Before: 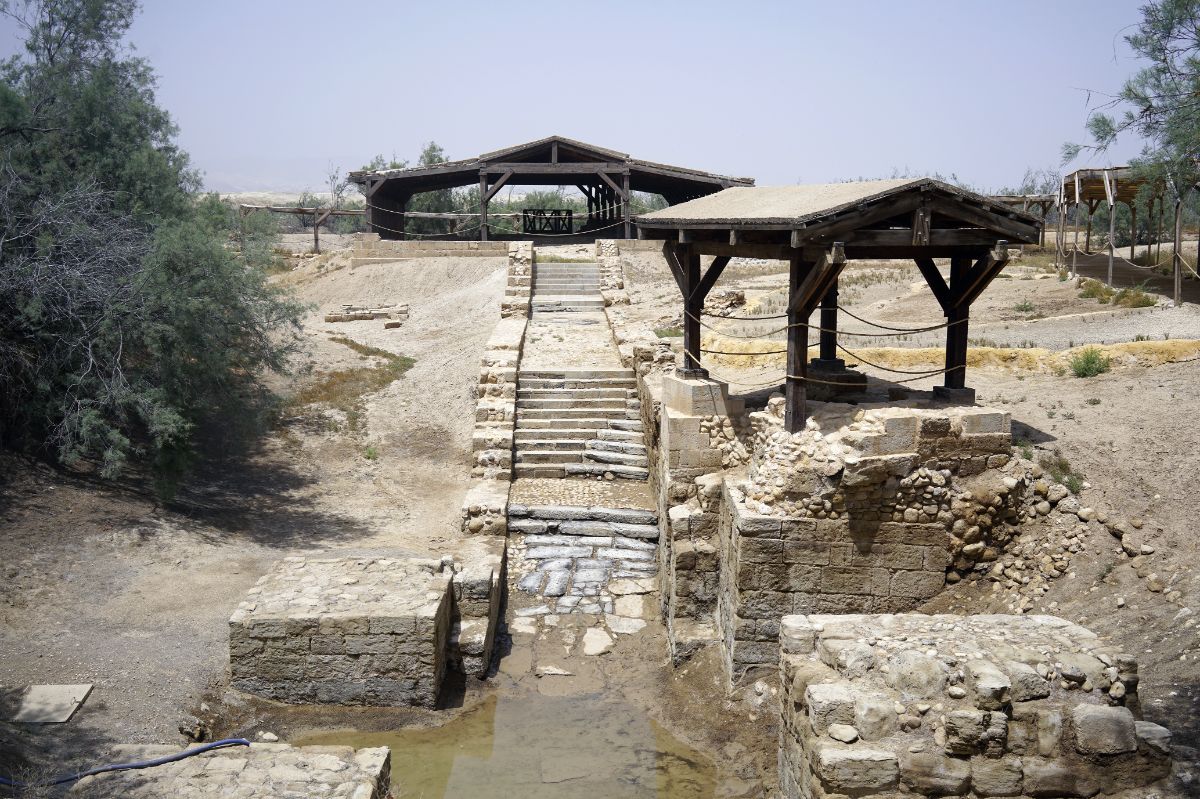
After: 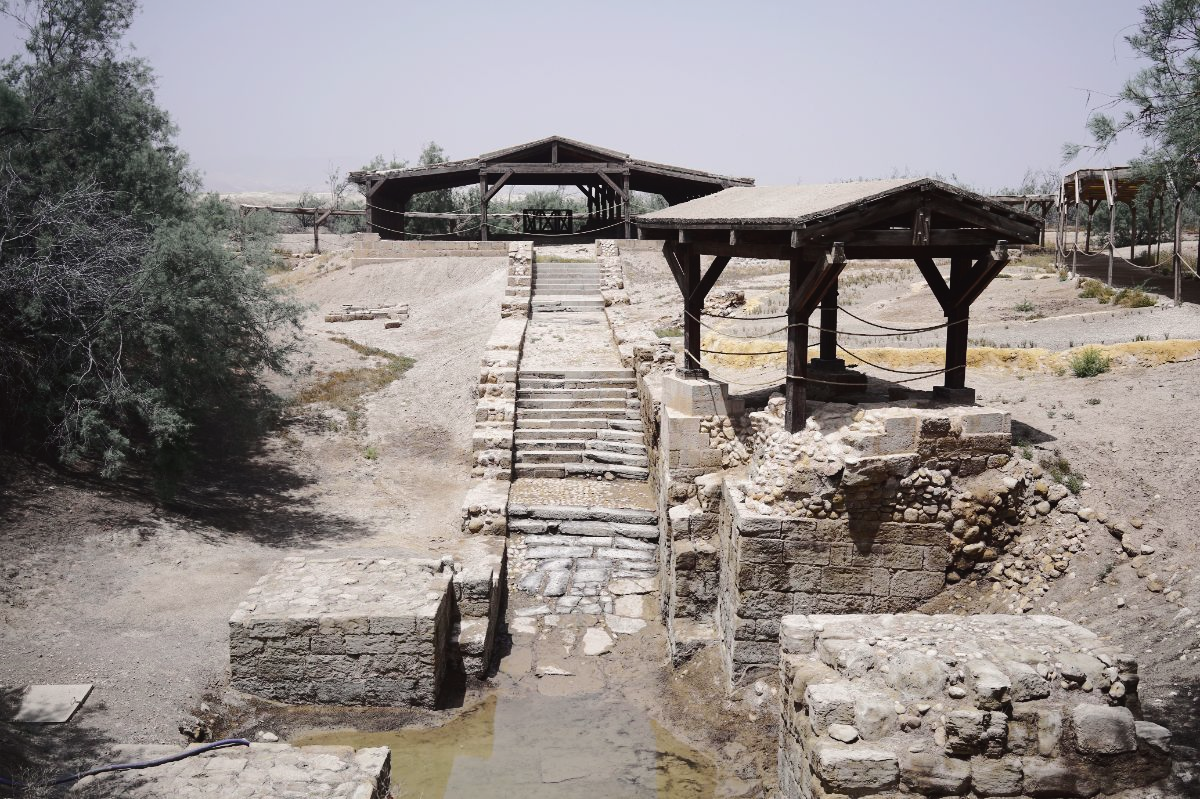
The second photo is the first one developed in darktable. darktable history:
tone curve: curves: ch0 [(0, 0.032) (0.094, 0.08) (0.265, 0.208) (0.41, 0.417) (0.485, 0.524) (0.638, 0.673) (0.845, 0.828) (0.994, 0.964)]; ch1 [(0, 0) (0.161, 0.092) (0.37, 0.302) (0.437, 0.456) (0.469, 0.482) (0.498, 0.504) (0.576, 0.583) (0.644, 0.638) (0.725, 0.765) (1, 1)]; ch2 [(0, 0) (0.352, 0.403) (0.45, 0.469) (0.502, 0.504) (0.54, 0.521) (0.589, 0.576) (1, 1)], color space Lab, independent channels, preserve colors none
